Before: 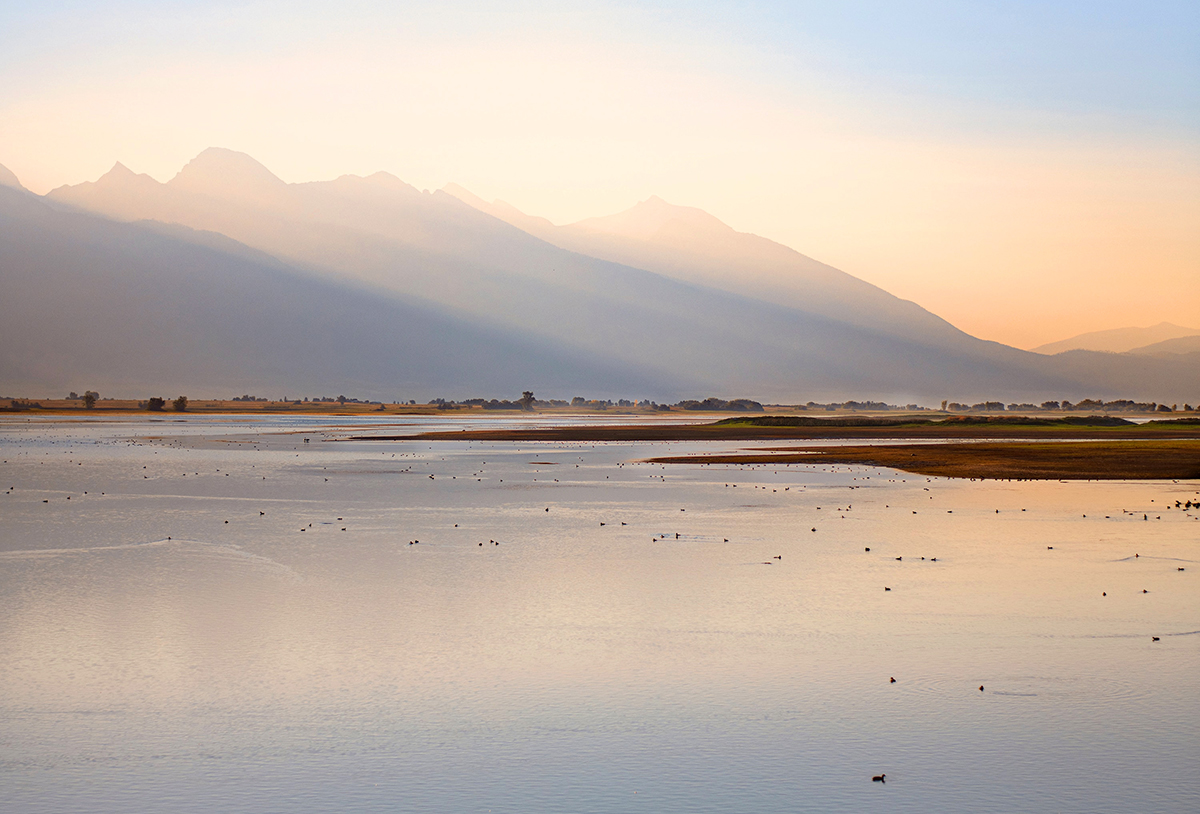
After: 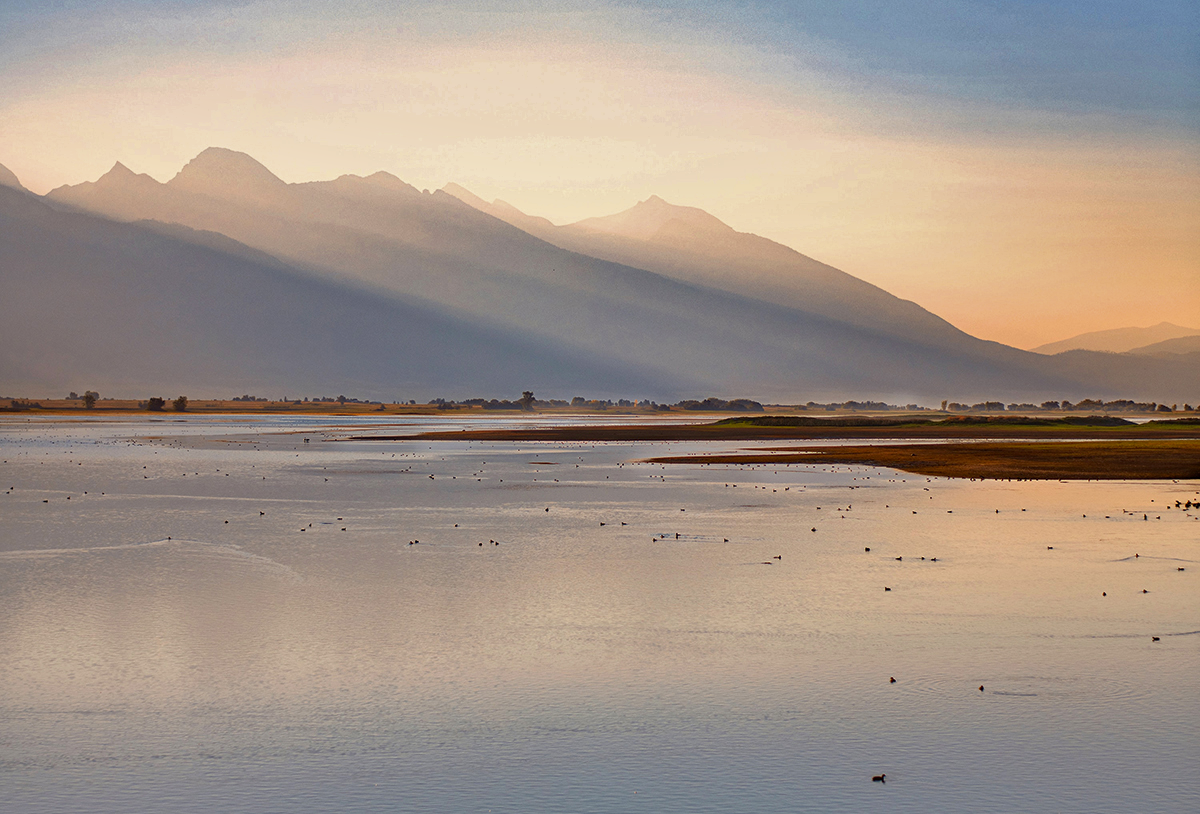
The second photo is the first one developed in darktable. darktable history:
shadows and highlights: shadows 24.41, highlights -78.05, soften with gaussian
